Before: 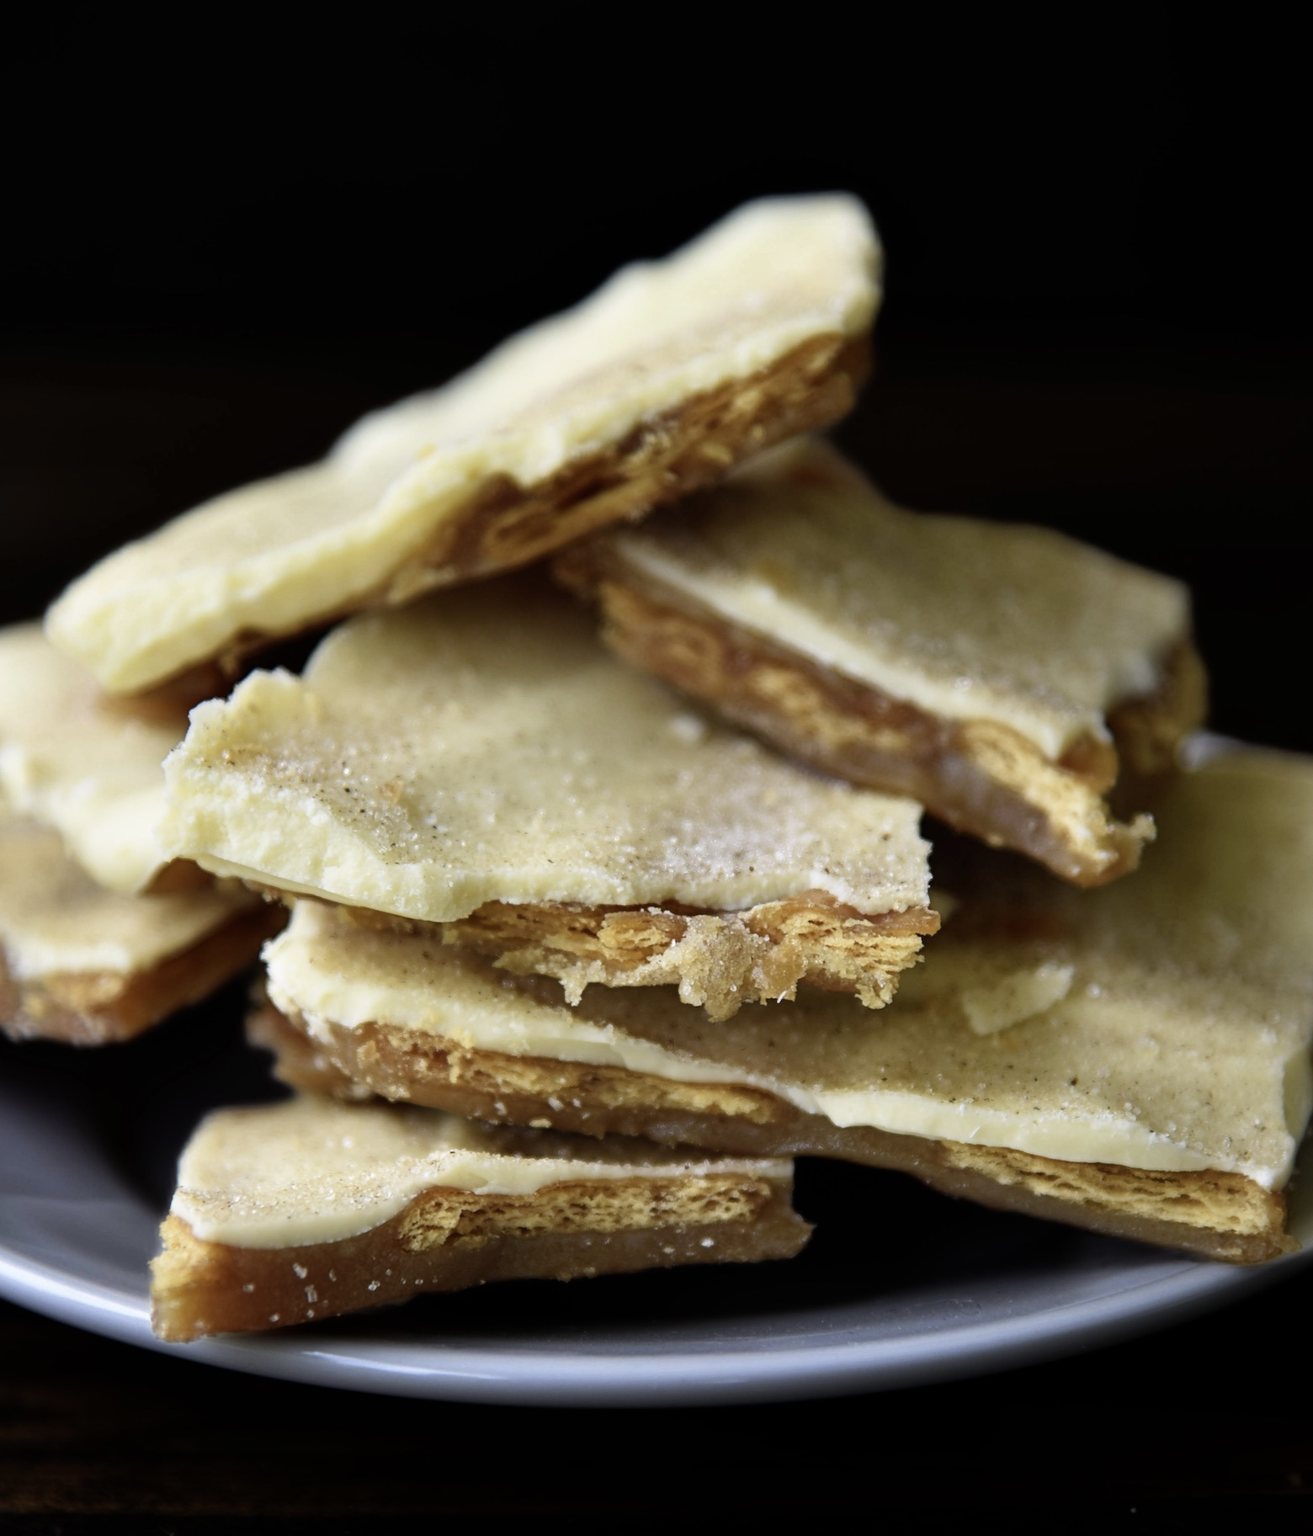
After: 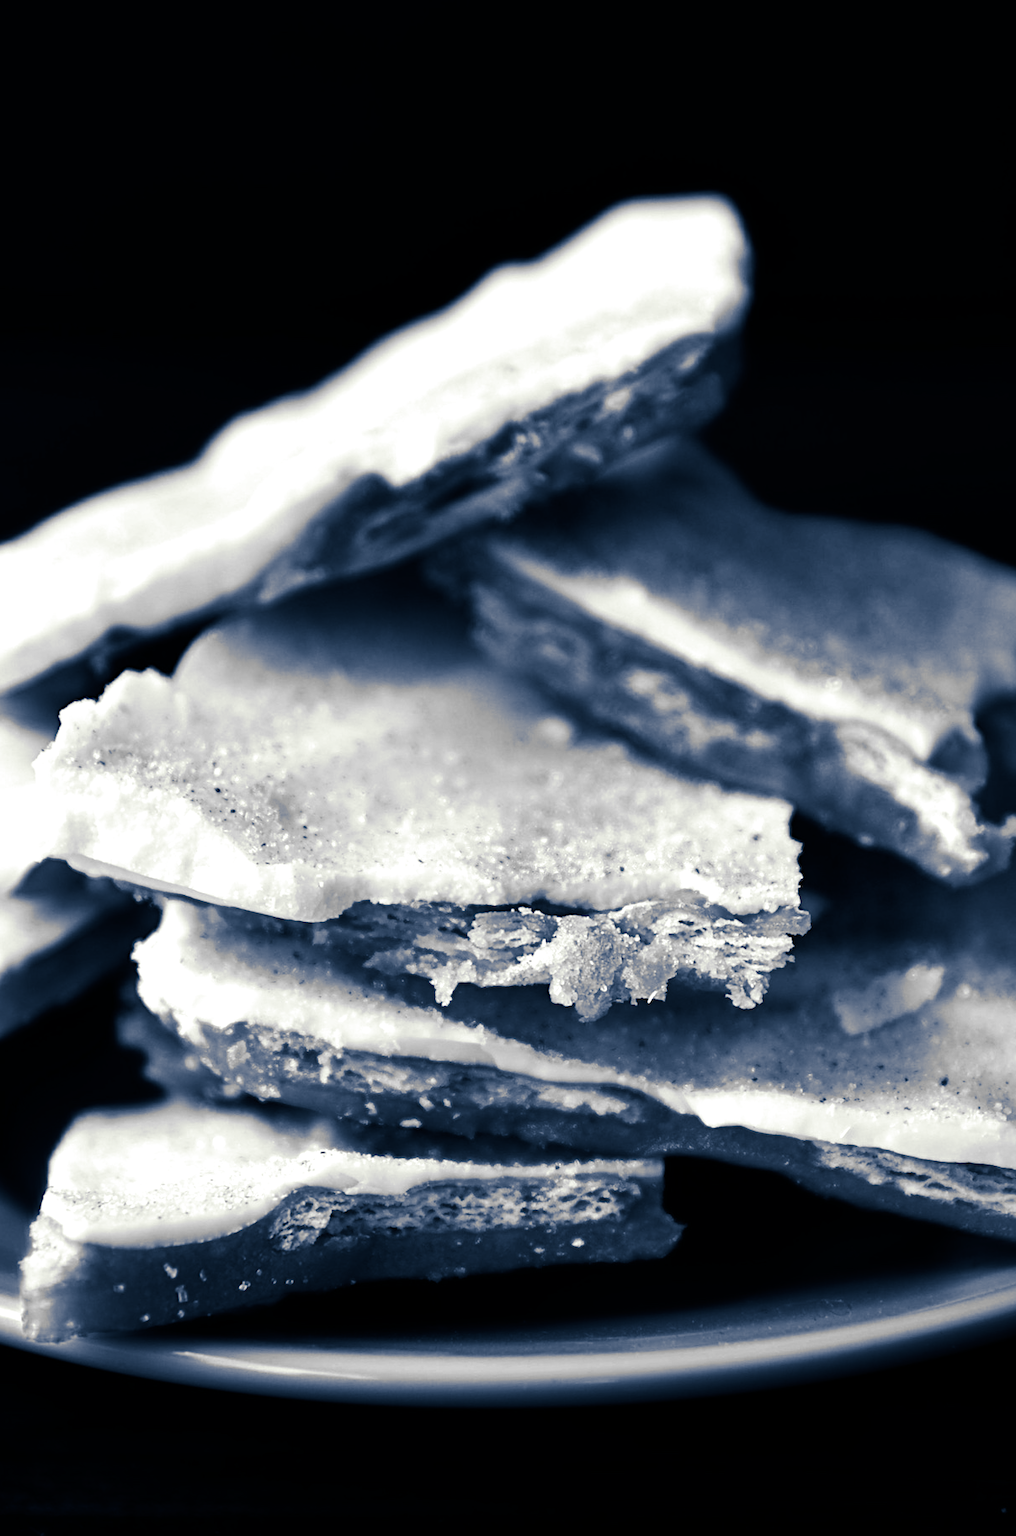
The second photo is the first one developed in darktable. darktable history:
tone equalizer: -8 EV -0.75 EV, -7 EV -0.7 EV, -6 EV -0.6 EV, -5 EV -0.4 EV, -3 EV 0.4 EV, -2 EV 0.6 EV, -1 EV 0.7 EV, +0 EV 0.75 EV, edges refinement/feathering 500, mask exposure compensation -1.57 EV, preserve details no
sharpen: amount 0.2
crop: left 9.88%, right 12.664%
monochrome: a 26.22, b 42.67, size 0.8
split-toning: shadows › hue 226.8°, shadows › saturation 0.84
